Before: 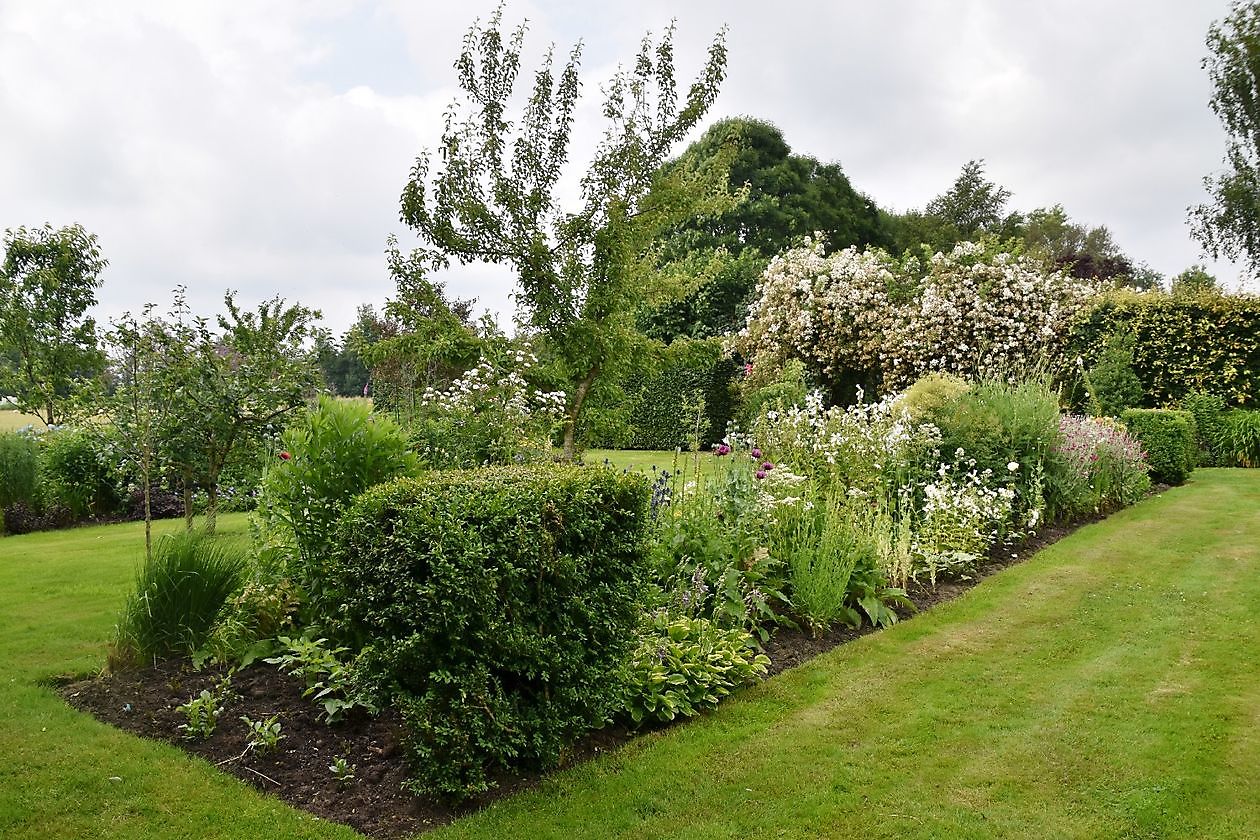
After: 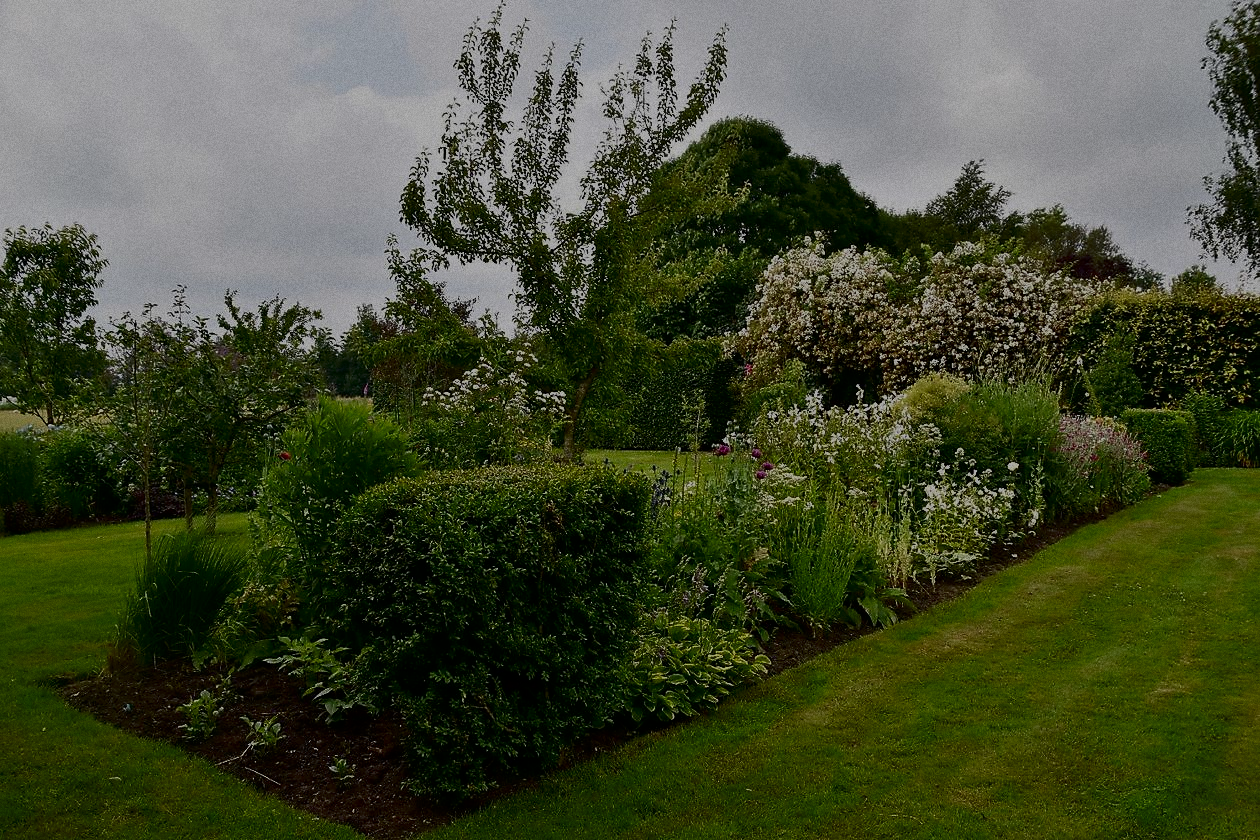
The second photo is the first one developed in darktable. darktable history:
color balance: contrast fulcrum 17.78%
tone equalizer: -8 EV -0.002 EV, -7 EV 0.005 EV, -6 EV -0.009 EV, -5 EV 0.011 EV, -4 EV -0.012 EV, -3 EV 0.007 EV, -2 EV -0.062 EV, -1 EV -0.293 EV, +0 EV -0.582 EV, smoothing diameter 2%, edges refinement/feathering 20, mask exposure compensation -1.57 EV, filter diffusion 5
grain: strength 26%
exposure: exposure -1 EV, compensate highlight preservation false
contrast brightness saturation: contrast 0.13, brightness -0.24, saturation 0.14
